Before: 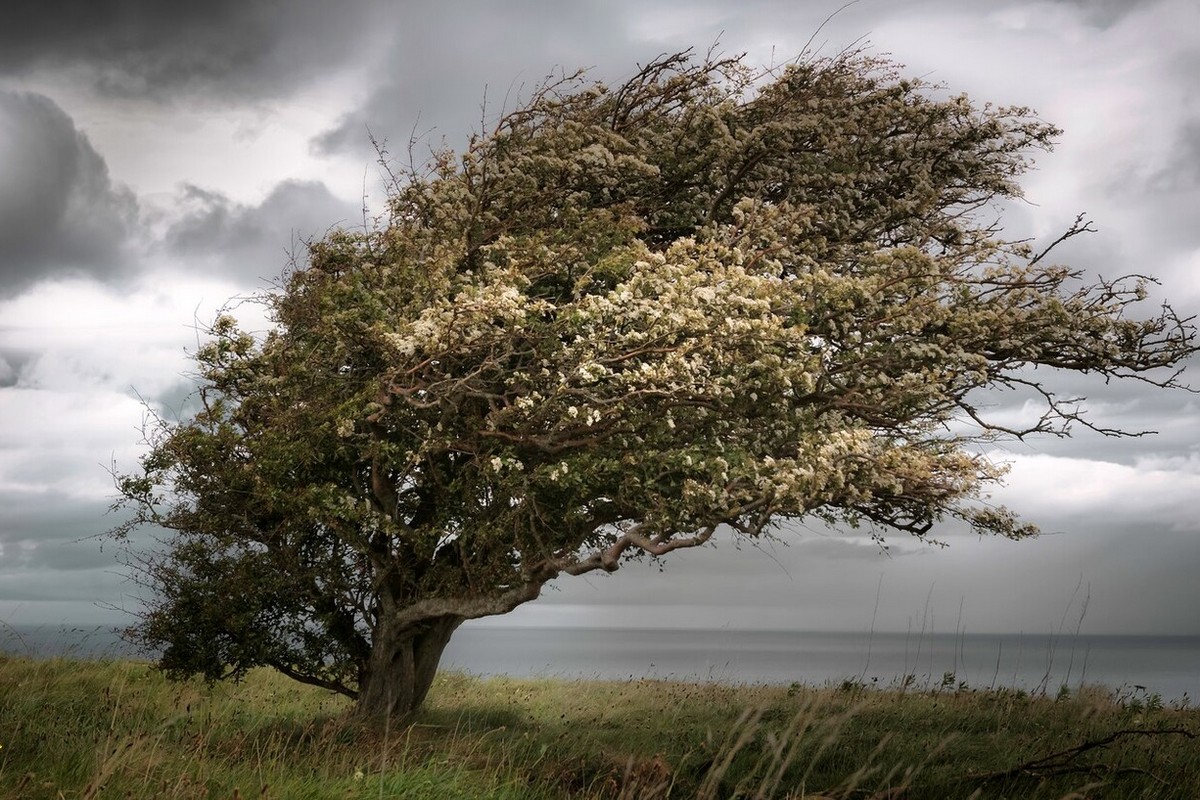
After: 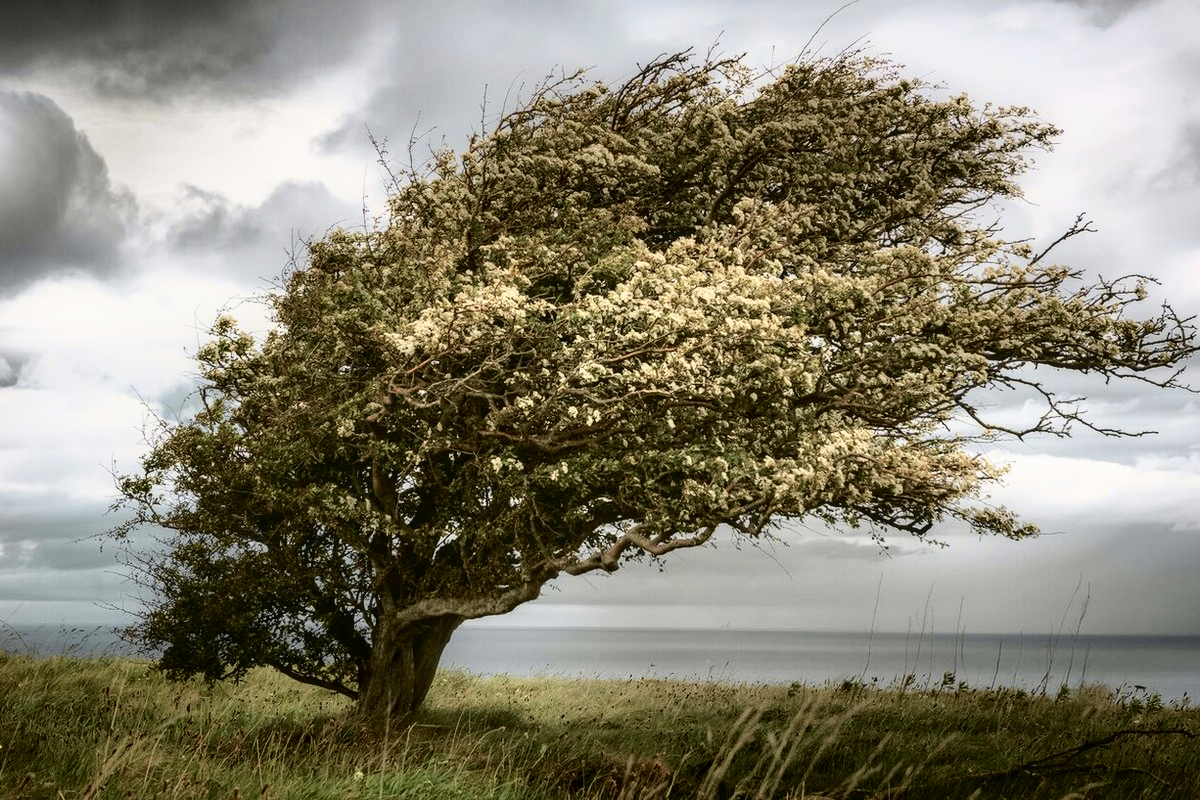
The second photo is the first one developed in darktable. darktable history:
local contrast: on, module defaults
tone curve: curves: ch0 [(0, 0.023) (0.087, 0.065) (0.184, 0.168) (0.45, 0.54) (0.57, 0.683) (0.706, 0.841) (0.877, 0.948) (1, 0.984)]; ch1 [(0, 0) (0.388, 0.369) (0.447, 0.447) (0.505, 0.5) (0.534, 0.528) (0.57, 0.571) (0.592, 0.602) (0.644, 0.663) (1, 1)]; ch2 [(0, 0) (0.314, 0.223) (0.427, 0.405) (0.492, 0.496) (0.524, 0.547) (0.534, 0.57) (0.583, 0.605) (0.673, 0.667) (1, 1)], color space Lab, independent channels, preserve colors none
